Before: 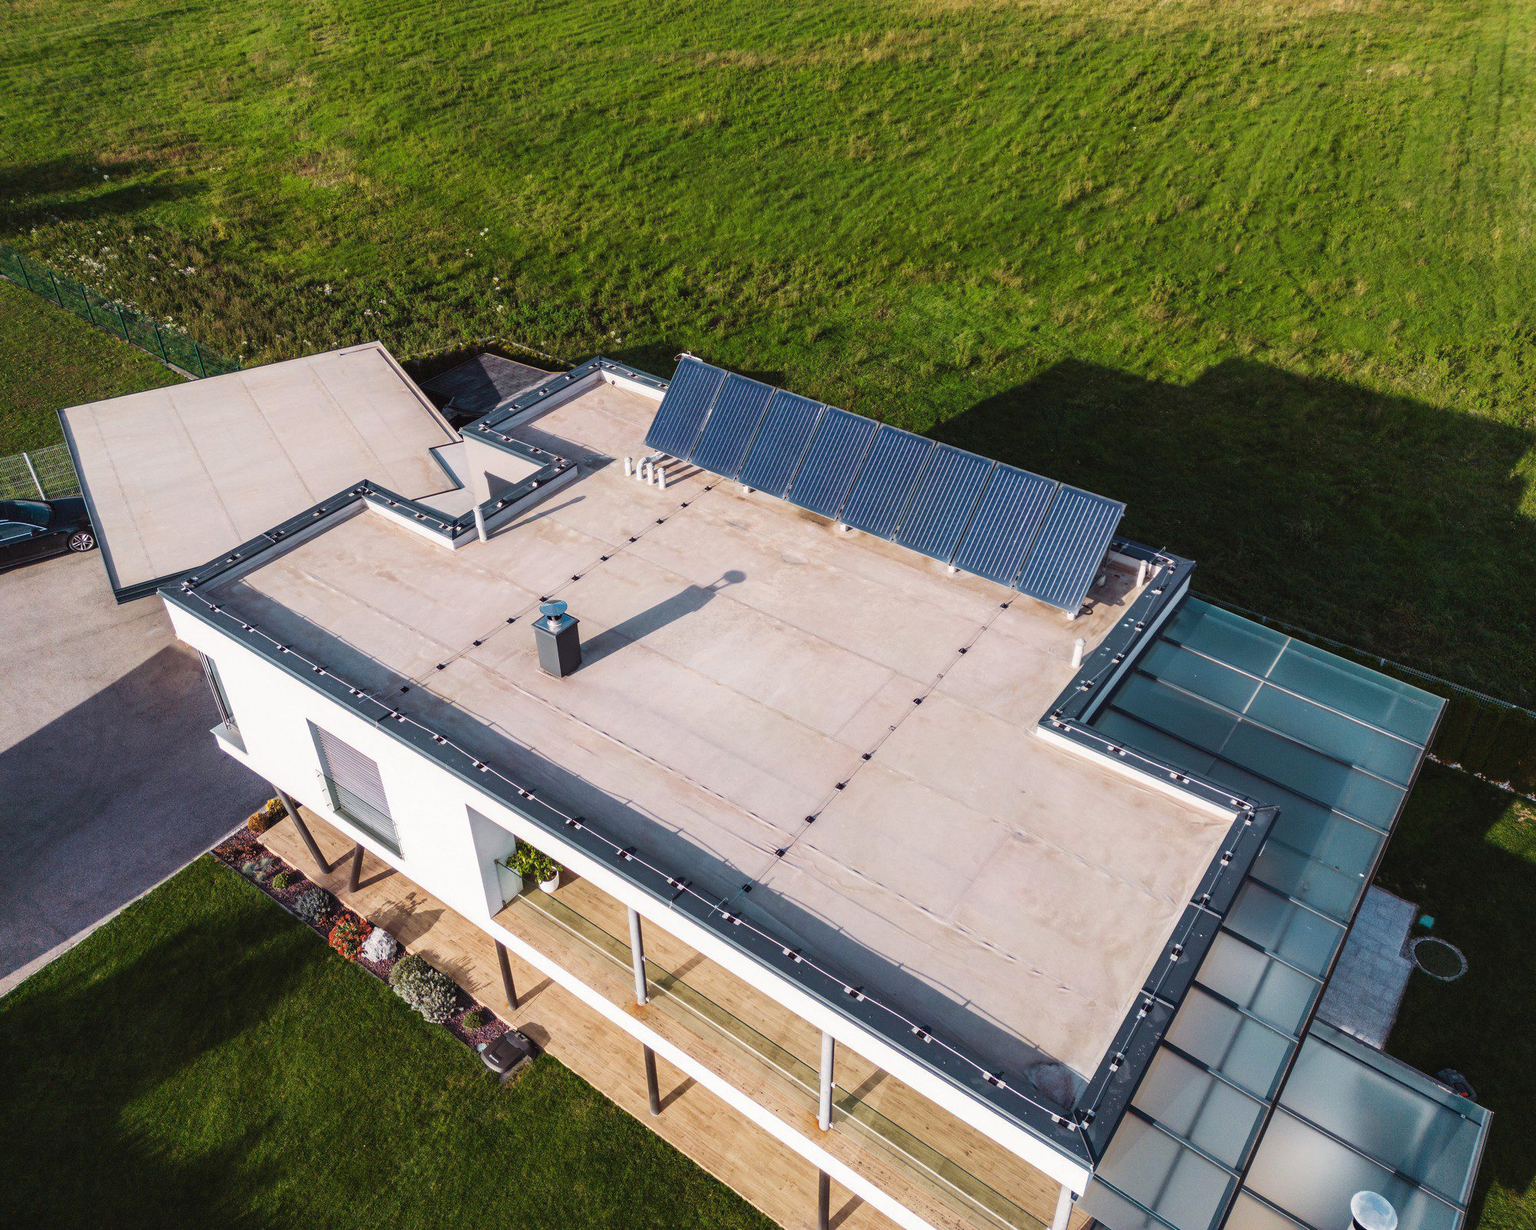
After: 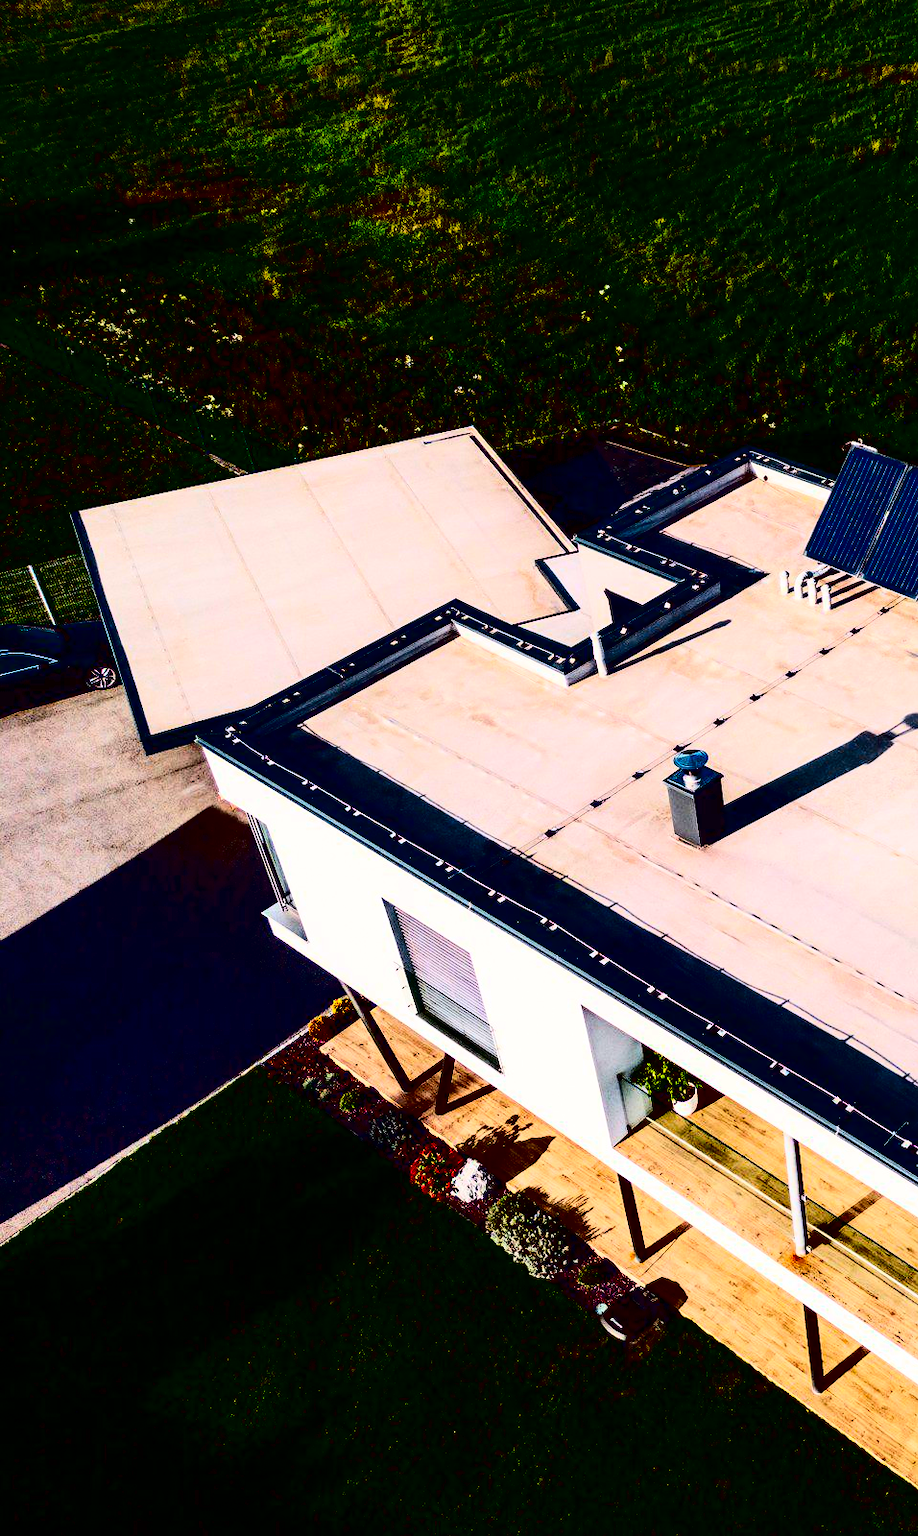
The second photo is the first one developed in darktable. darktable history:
exposure: exposure 0.022 EV, compensate highlight preservation false
contrast brightness saturation: contrast 0.788, brightness -0.982, saturation 0.982
crop and rotate: left 0.051%, top 0%, right 52.083%
